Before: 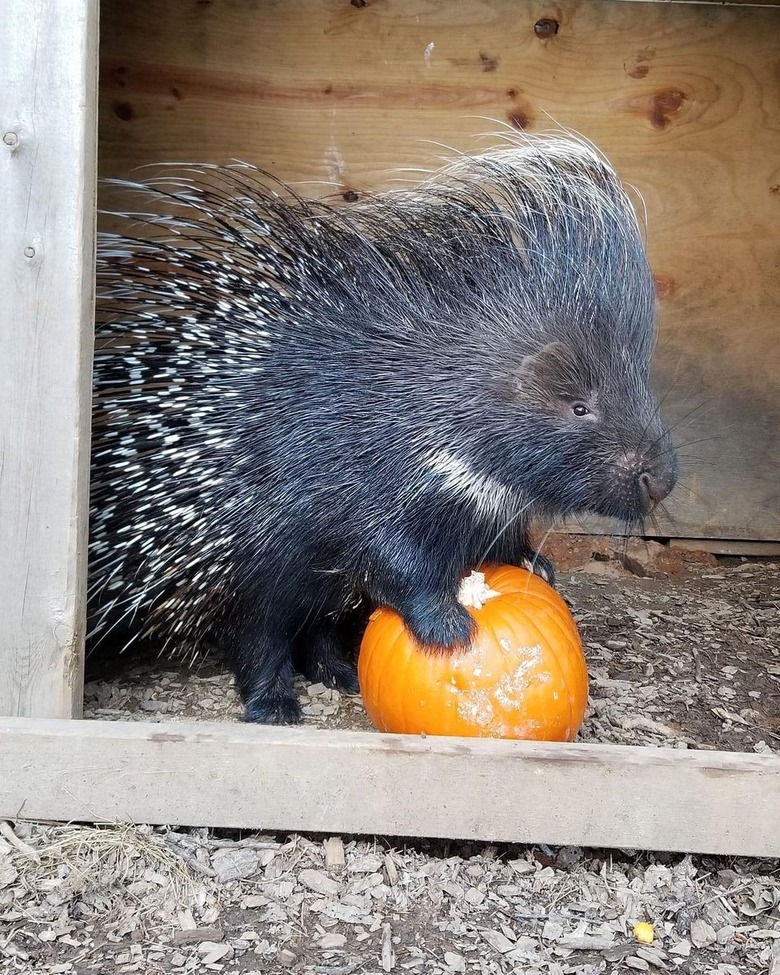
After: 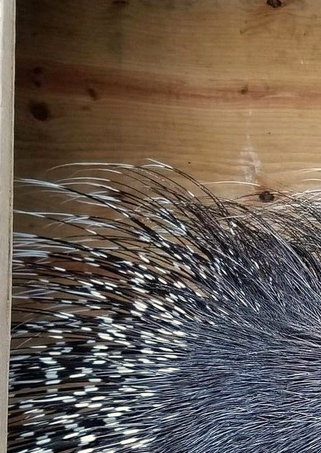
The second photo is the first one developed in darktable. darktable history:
color calibration: x 0.334, y 0.349, temperature 5389.74 K
crop and rotate: left 10.846%, top 0.08%, right 47.995%, bottom 53.363%
